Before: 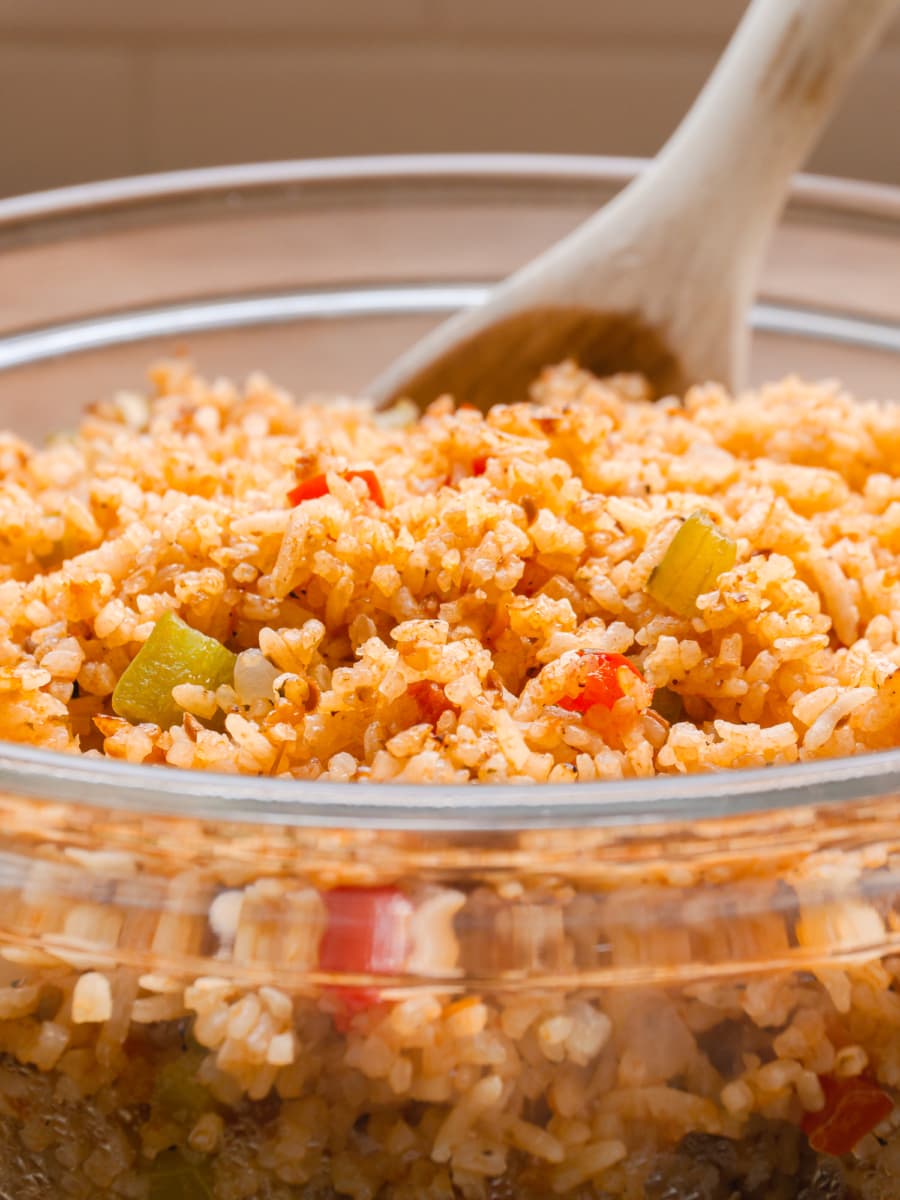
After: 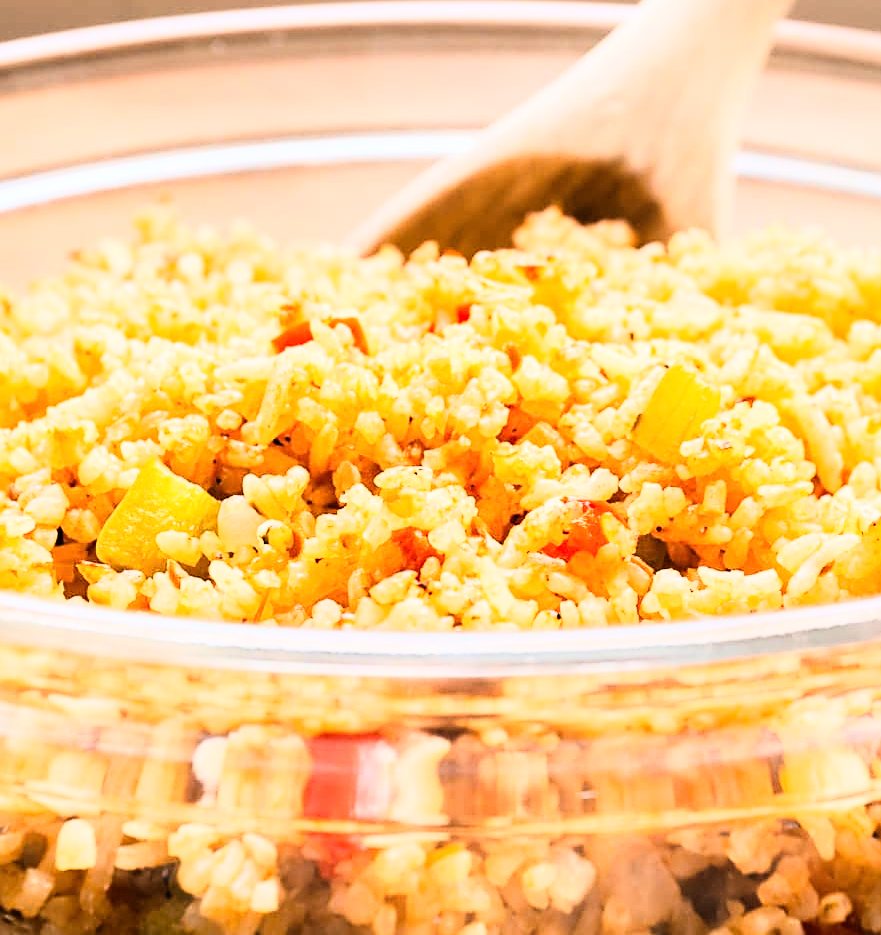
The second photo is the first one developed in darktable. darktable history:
sharpen: on, module defaults
crop and rotate: left 1.814%, top 12.818%, right 0.25%, bottom 9.225%
rgb curve: curves: ch0 [(0, 0) (0.21, 0.15) (0.24, 0.21) (0.5, 0.75) (0.75, 0.96) (0.89, 0.99) (1, 1)]; ch1 [(0, 0.02) (0.21, 0.13) (0.25, 0.2) (0.5, 0.67) (0.75, 0.9) (0.89, 0.97) (1, 1)]; ch2 [(0, 0.02) (0.21, 0.13) (0.25, 0.2) (0.5, 0.67) (0.75, 0.9) (0.89, 0.97) (1, 1)], compensate middle gray true
